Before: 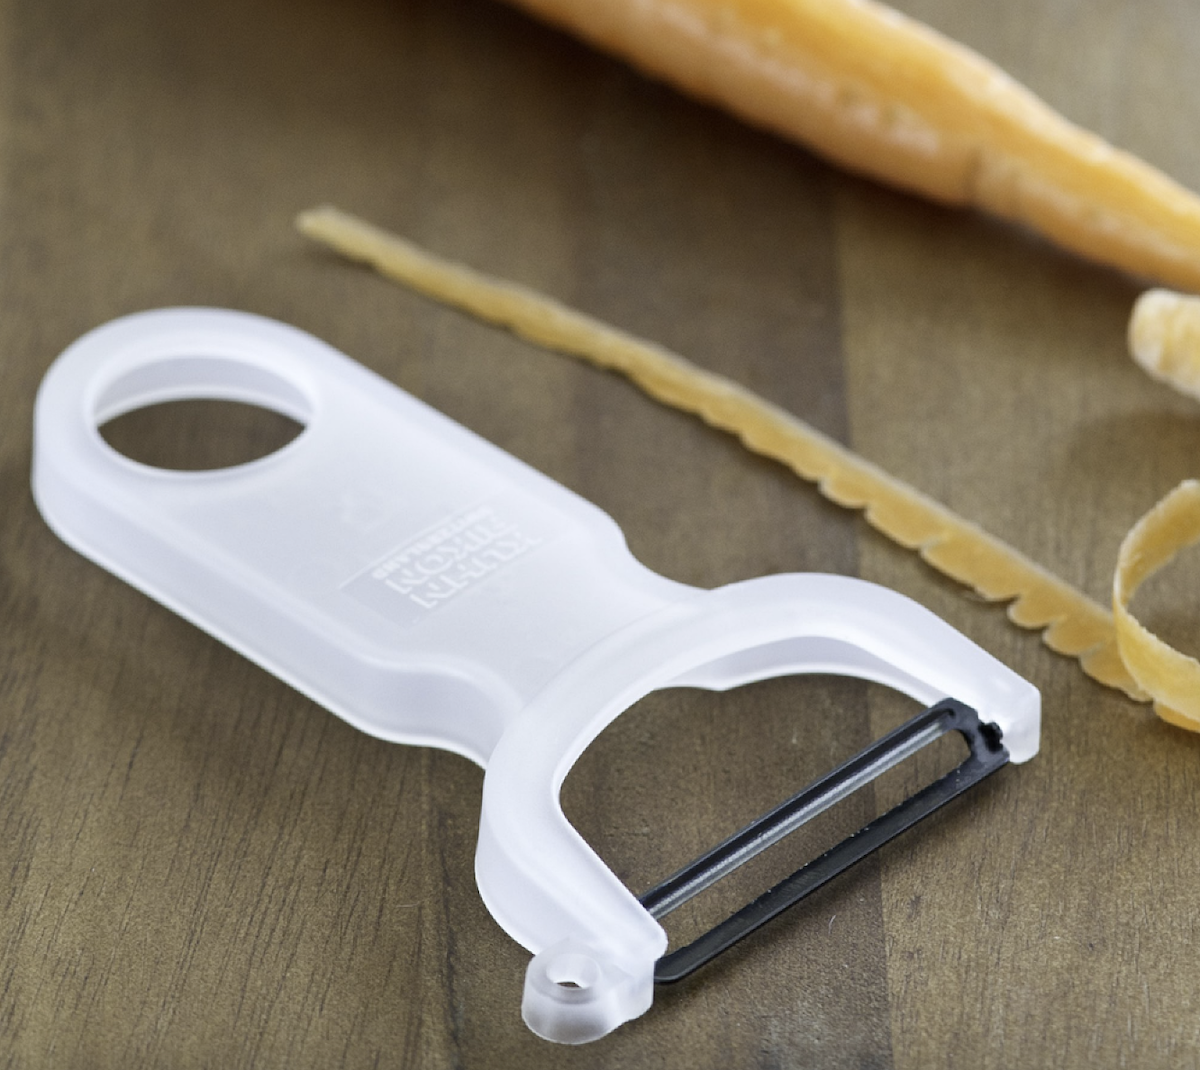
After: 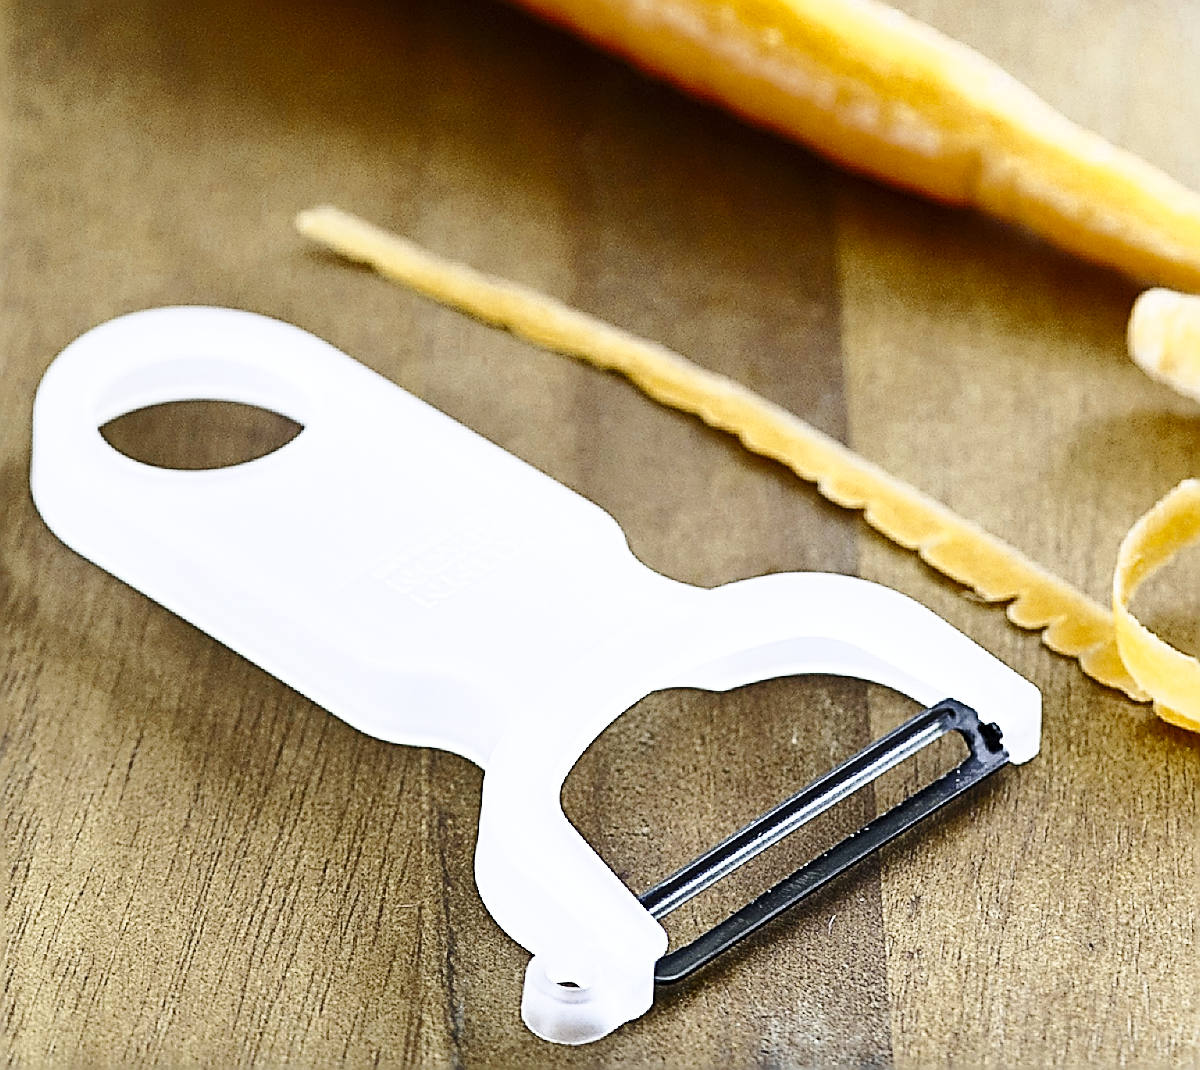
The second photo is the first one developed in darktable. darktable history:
color zones: curves: ch0 [(0.11, 0.396) (0.195, 0.36) (0.25, 0.5) (0.303, 0.412) (0.357, 0.544) (0.75, 0.5) (0.967, 0.328)]; ch1 [(0, 0.468) (0.112, 0.512) (0.202, 0.6) (0.25, 0.5) (0.307, 0.352) (0.357, 0.544) (0.75, 0.5) (0.963, 0.524)], mix 32.61%
sharpen: amount 1.991
base curve: curves: ch0 [(0, 0) (0.028, 0.03) (0.121, 0.232) (0.46, 0.748) (0.859, 0.968) (1, 1)], preserve colors none
contrast brightness saturation: contrast 0.237, brightness 0.085
